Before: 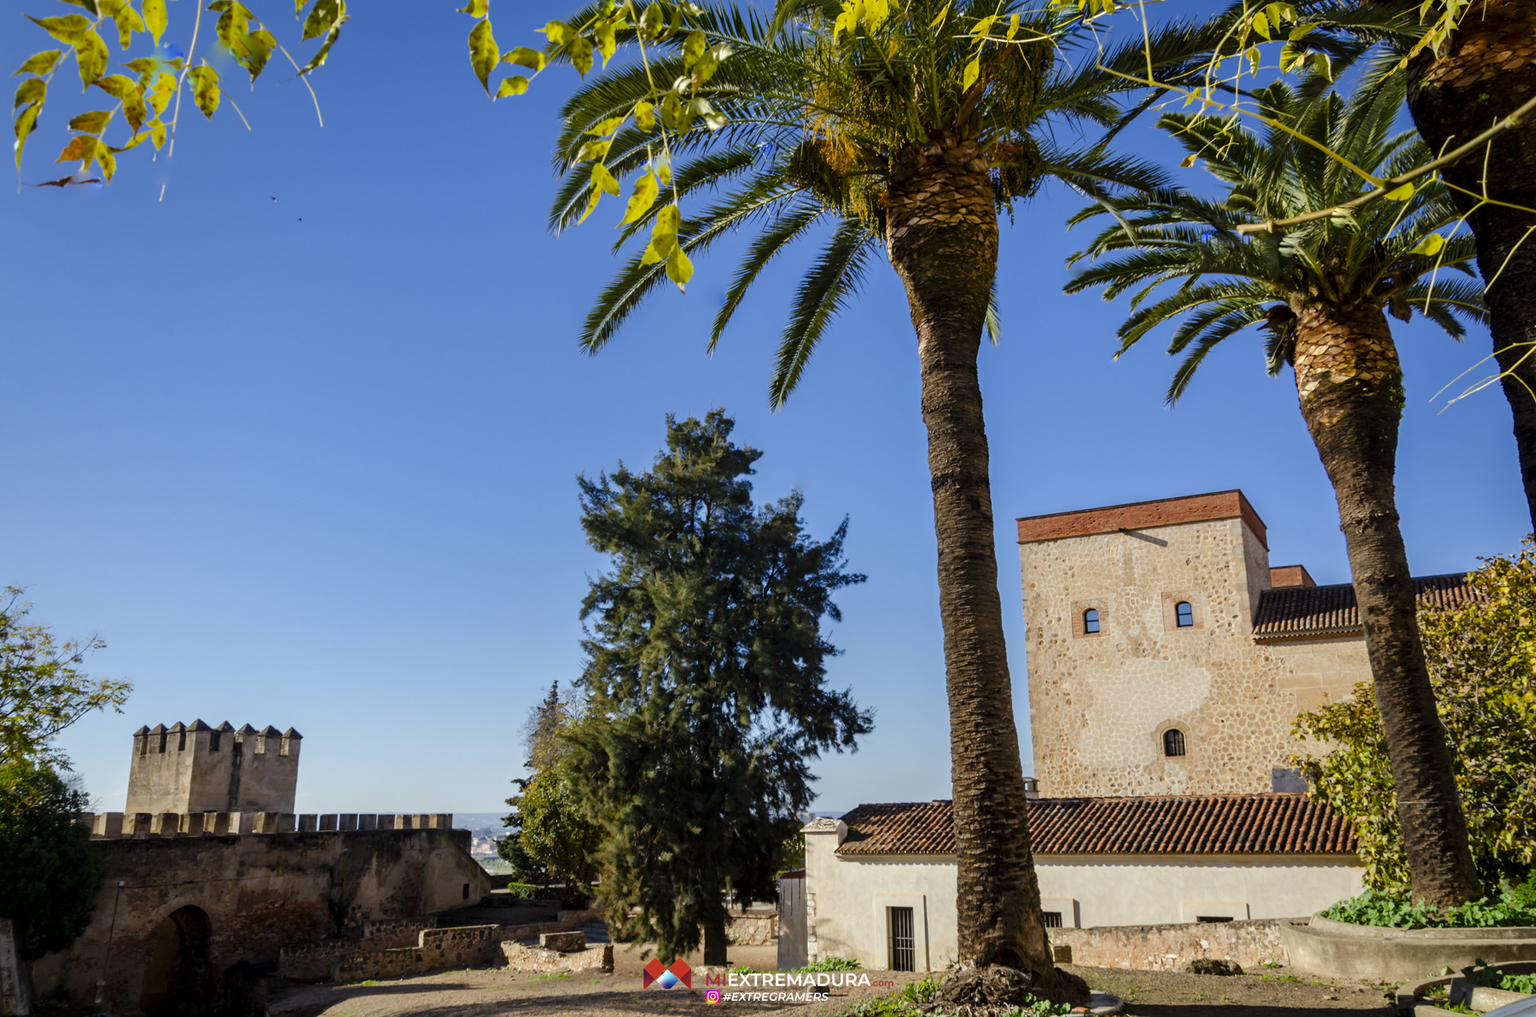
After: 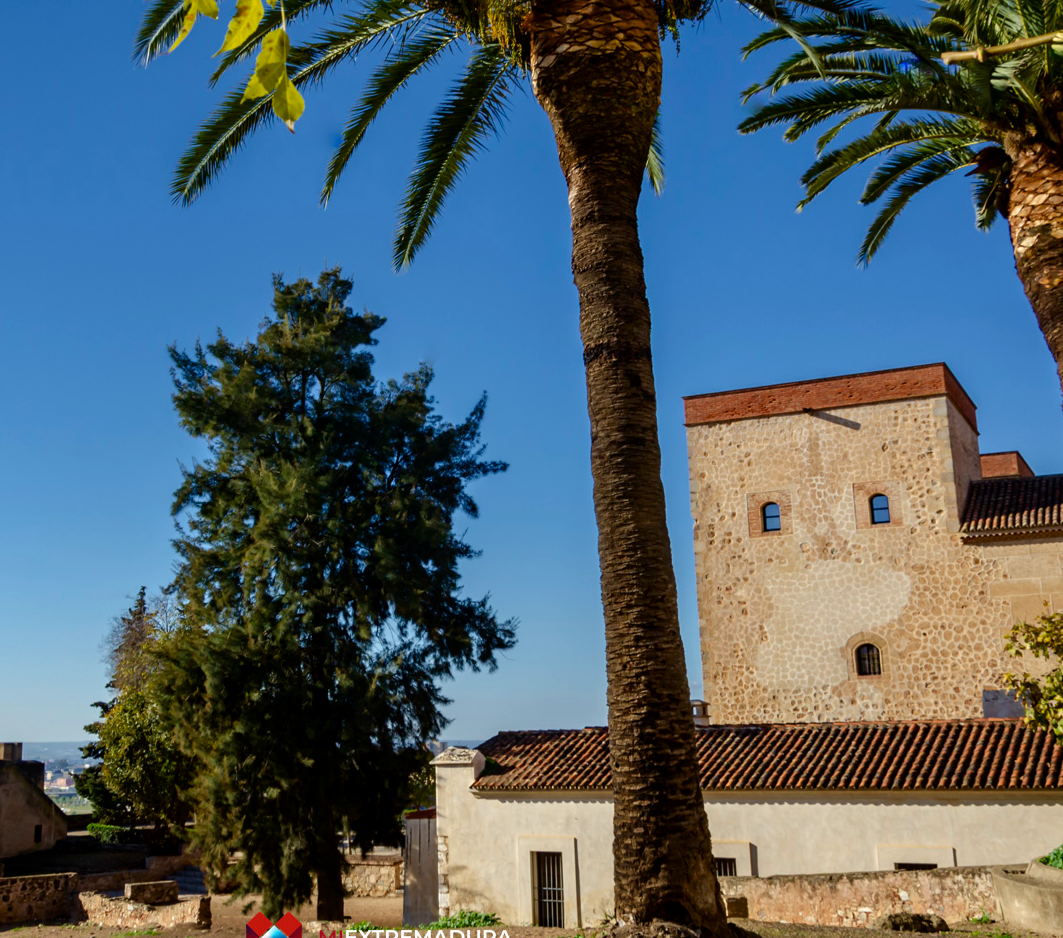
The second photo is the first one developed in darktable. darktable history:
contrast brightness saturation: brightness -0.09
velvia: on, module defaults
crop and rotate: left 28.256%, top 17.734%, right 12.656%, bottom 3.573%
base curve: curves: ch0 [(0, 0) (0.303, 0.277) (1, 1)]
